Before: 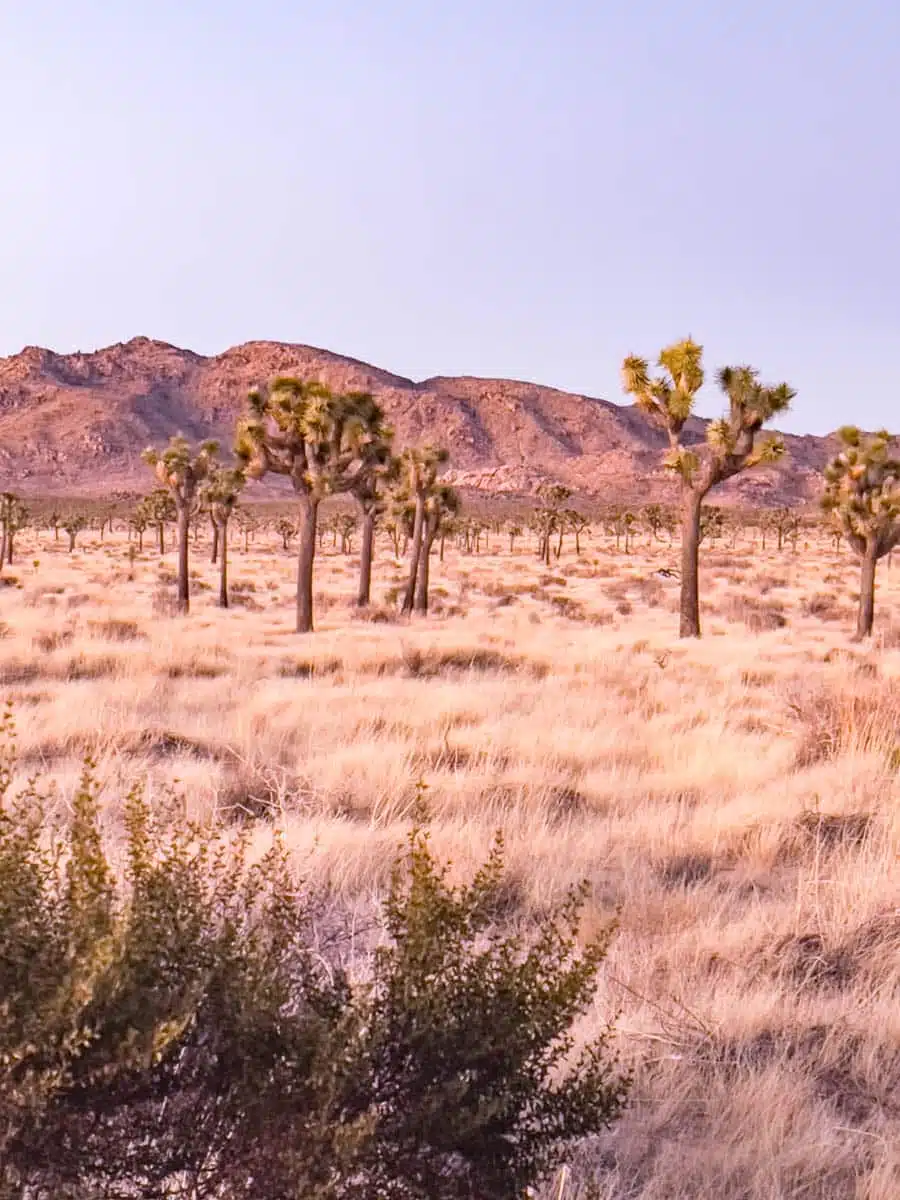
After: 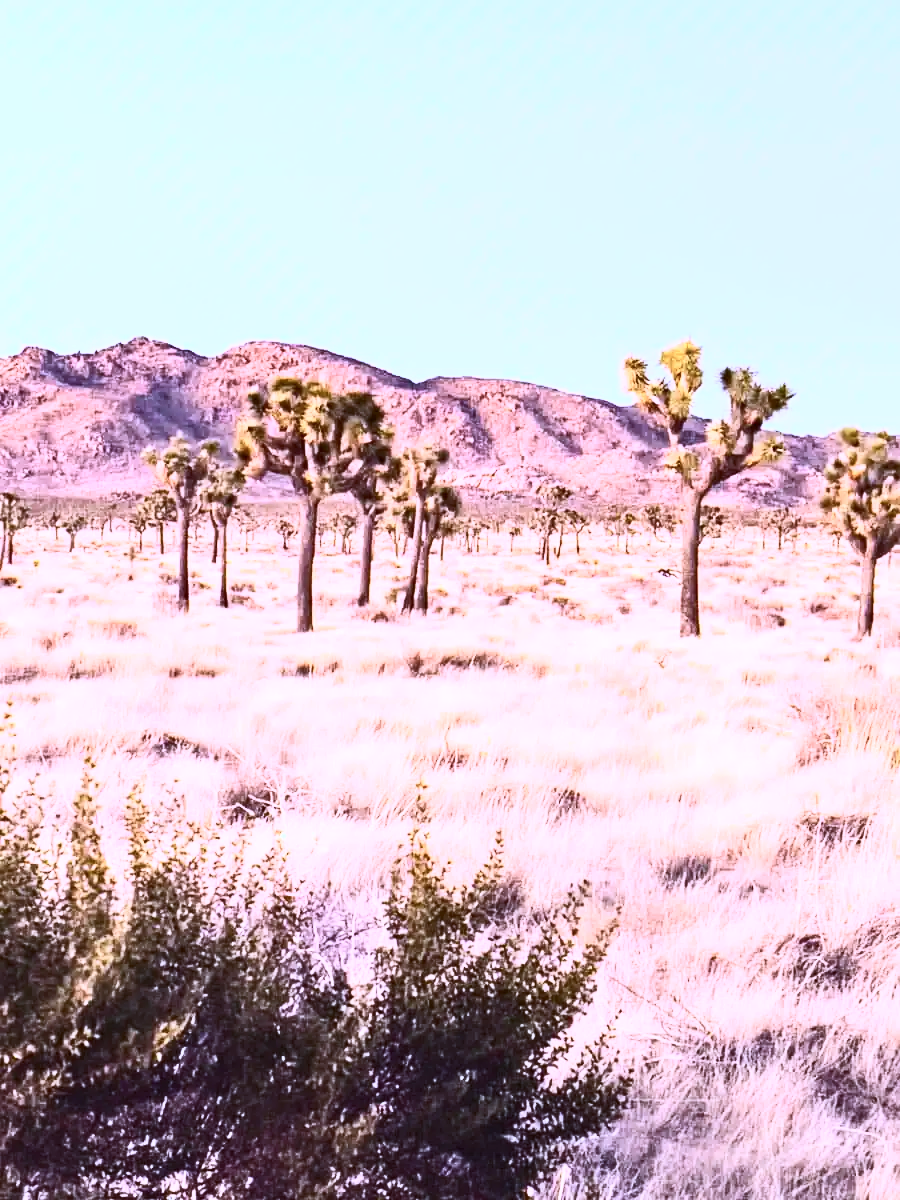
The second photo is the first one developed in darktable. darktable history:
color calibration: illuminant custom, x 0.39, y 0.392, temperature 3856.94 K
contrast brightness saturation: contrast 0.62, brightness 0.34, saturation 0.14
